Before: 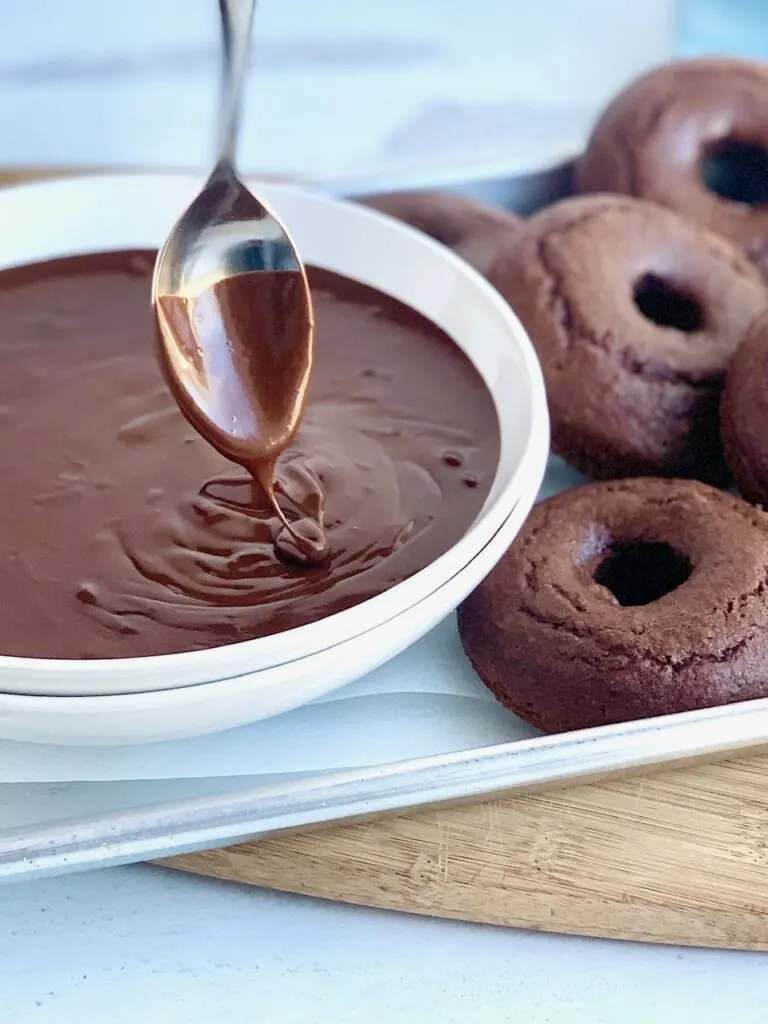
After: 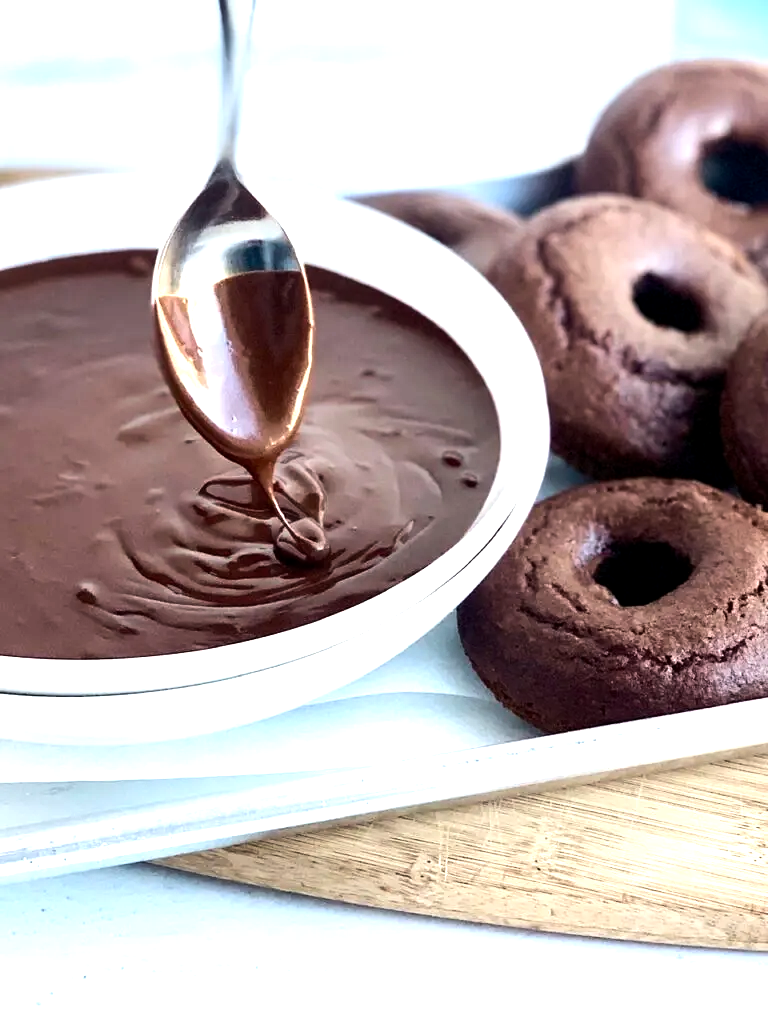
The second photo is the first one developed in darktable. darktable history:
tone equalizer: -8 EV -1.11 EV, -7 EV -1.02 EV, -6 EV -0.848 EV, -5 EV -0.57 EV, -3 EV 0.581 EV, -2 EV 0.874 EV, -1 EV 1.01 EV, +0 EV 1.07 EV, edges refinement/feathering 500, mask exposure compensation -1.57 EV, preserve details no
